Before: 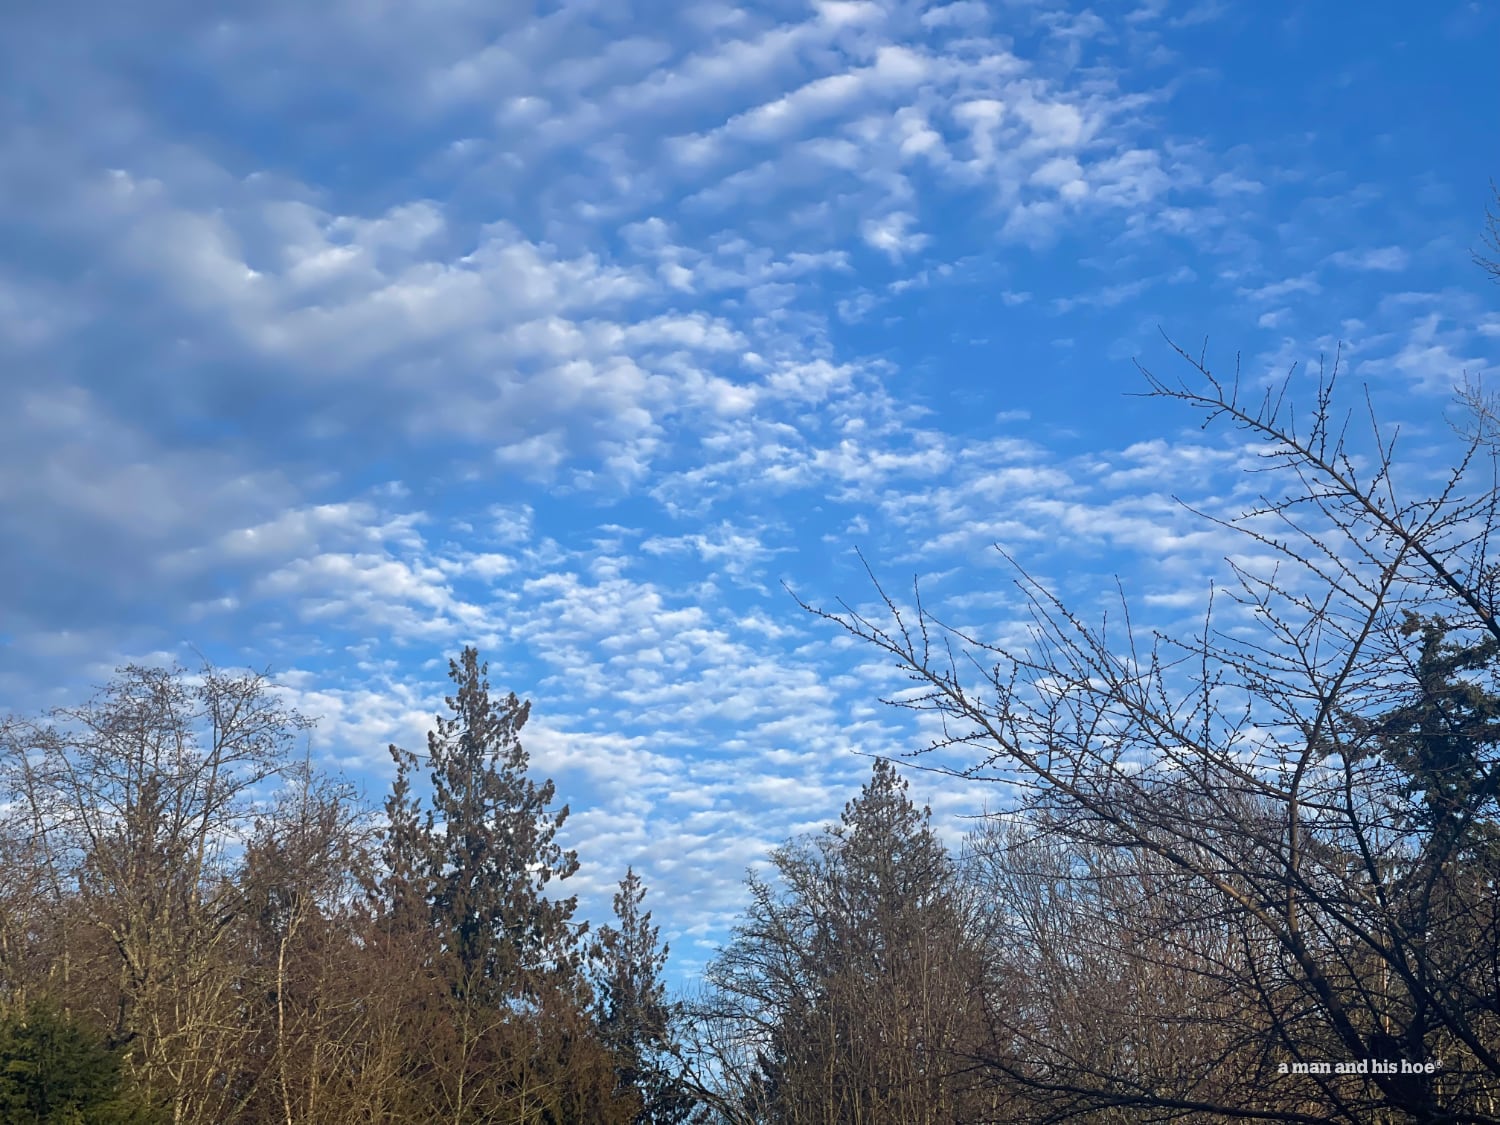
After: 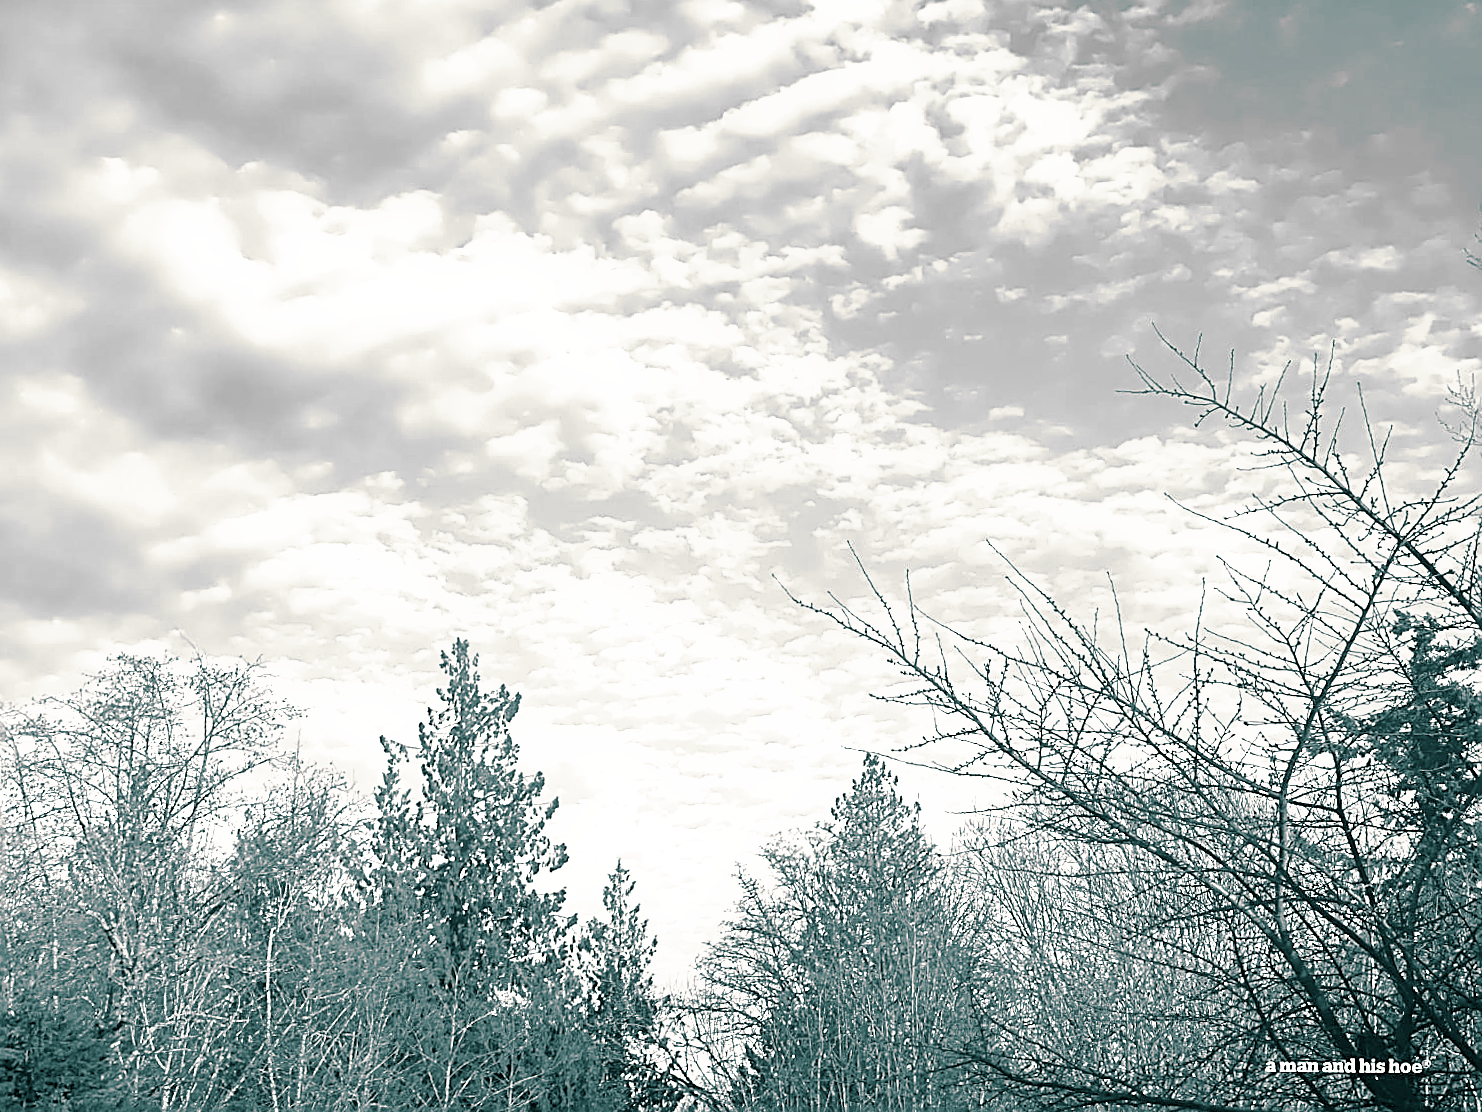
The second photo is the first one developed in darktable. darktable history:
split-toning: shadows › hue 186.43°, highlights › hue 49.29°, compress 30.29%
crop and rotate: angle -0.5°
sharpen: amount 0.901
exposure: black level correction 0, exposure 1.6 EV, compensate exposure bias true, compensate highlight preservation false
monochrome: a 0, b 0, size 0.5, highlights 0.57
velvia: on, module defaults
